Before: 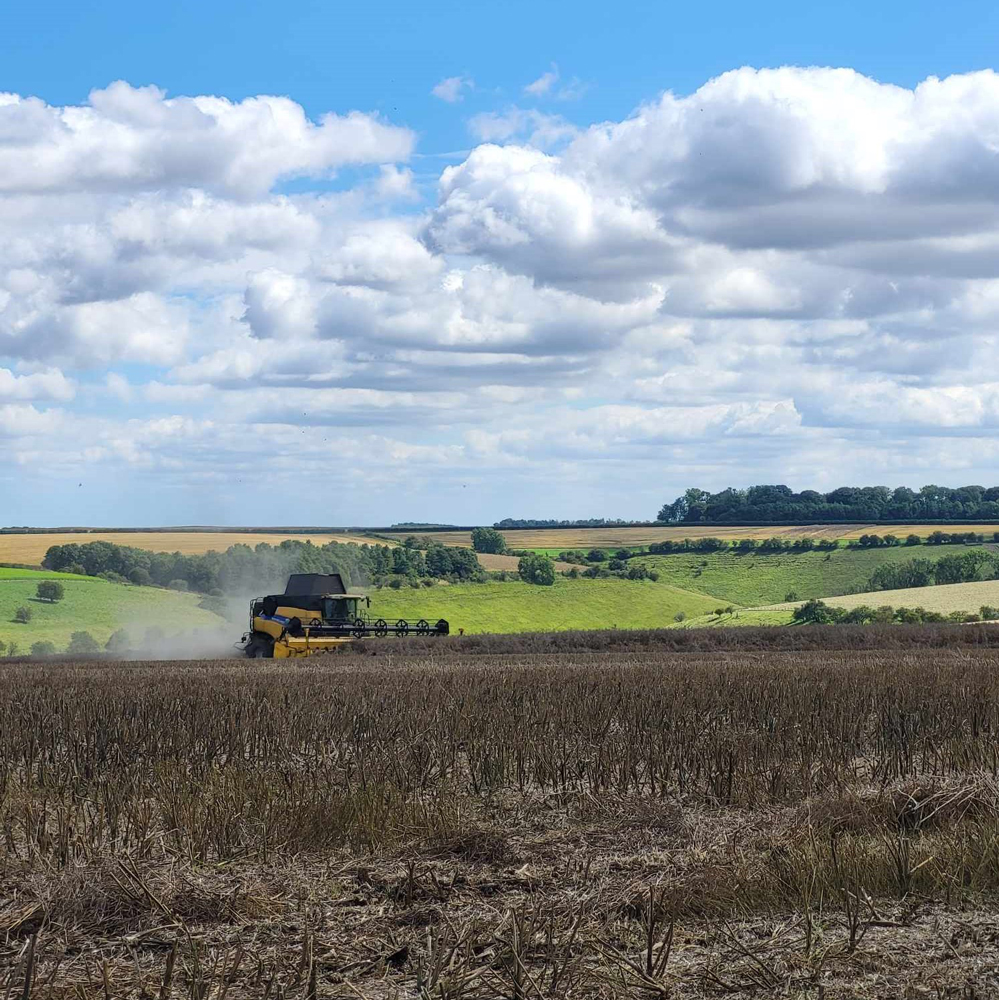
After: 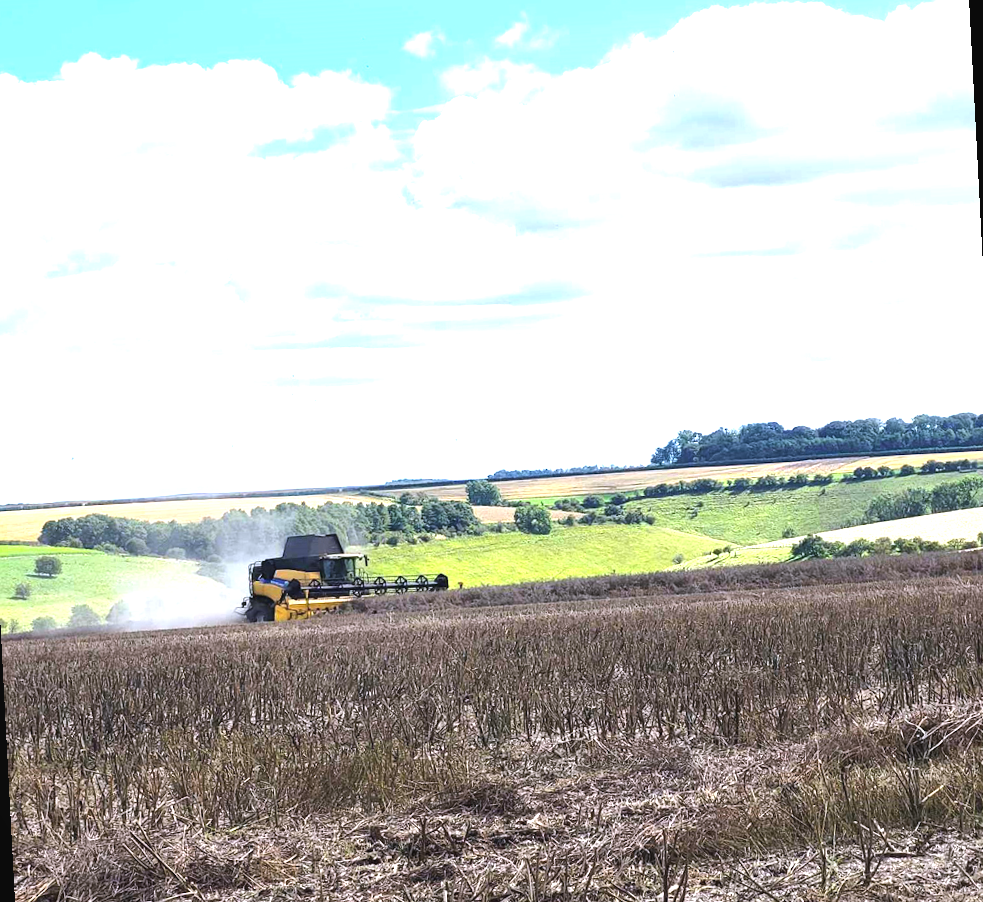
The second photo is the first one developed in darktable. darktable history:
local contrast: mode bilateral grid, contrast 100, coarseness 100, detail 91%, midtone range 0.2
exposure: black level correction -0.002, exposure 1.115 EV, compensate highlight preservation false
rotate and perspective: rotation -3°, crop left 0.031, crop right 0.968, crop top 0.07, crop bottom 0.93
white balance: red 1.004, blue 1.096
tone equalizer: -8 EV -0.417 EV, -7 EV -0.389 EV, -6 EV -0.333 EV, -5 EV -0.222 EV, -3 EV 0.222 EV, -2 EV 0.333 EV, -1 EV 0.389 EV, +0 EV 0.417 EV, edges refinement/feathering 500, mask exposure compensation -1.57 EV, preserve details no
